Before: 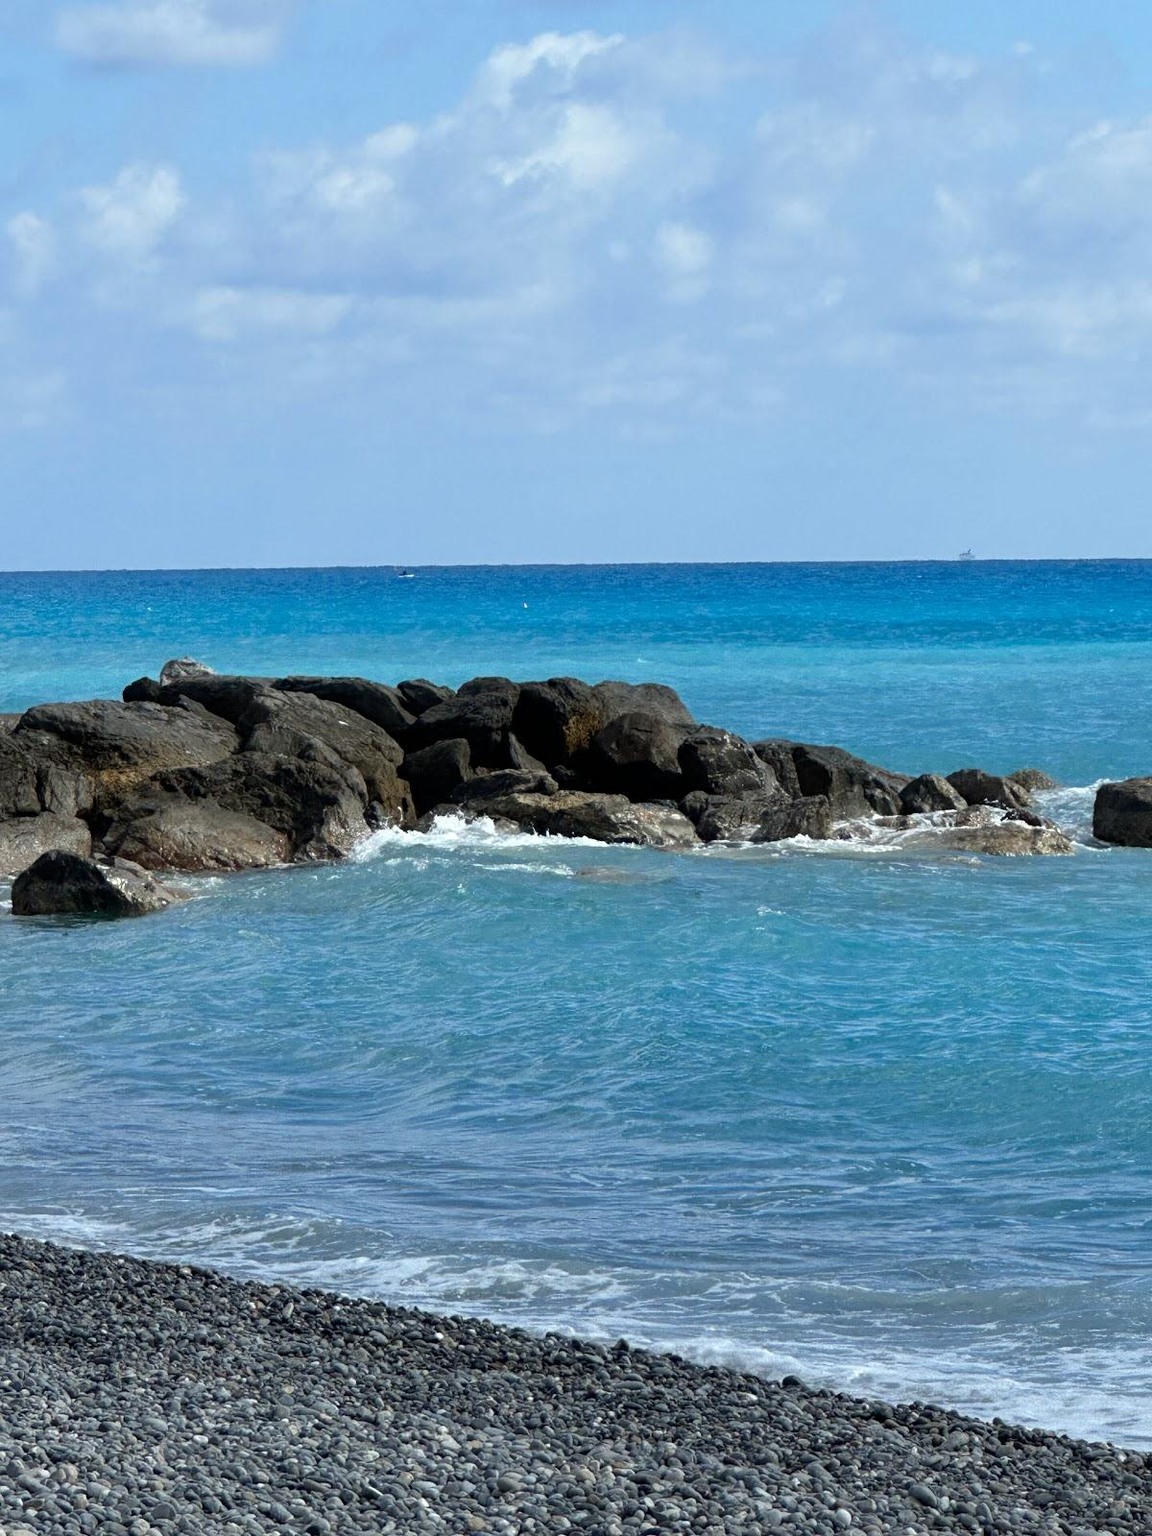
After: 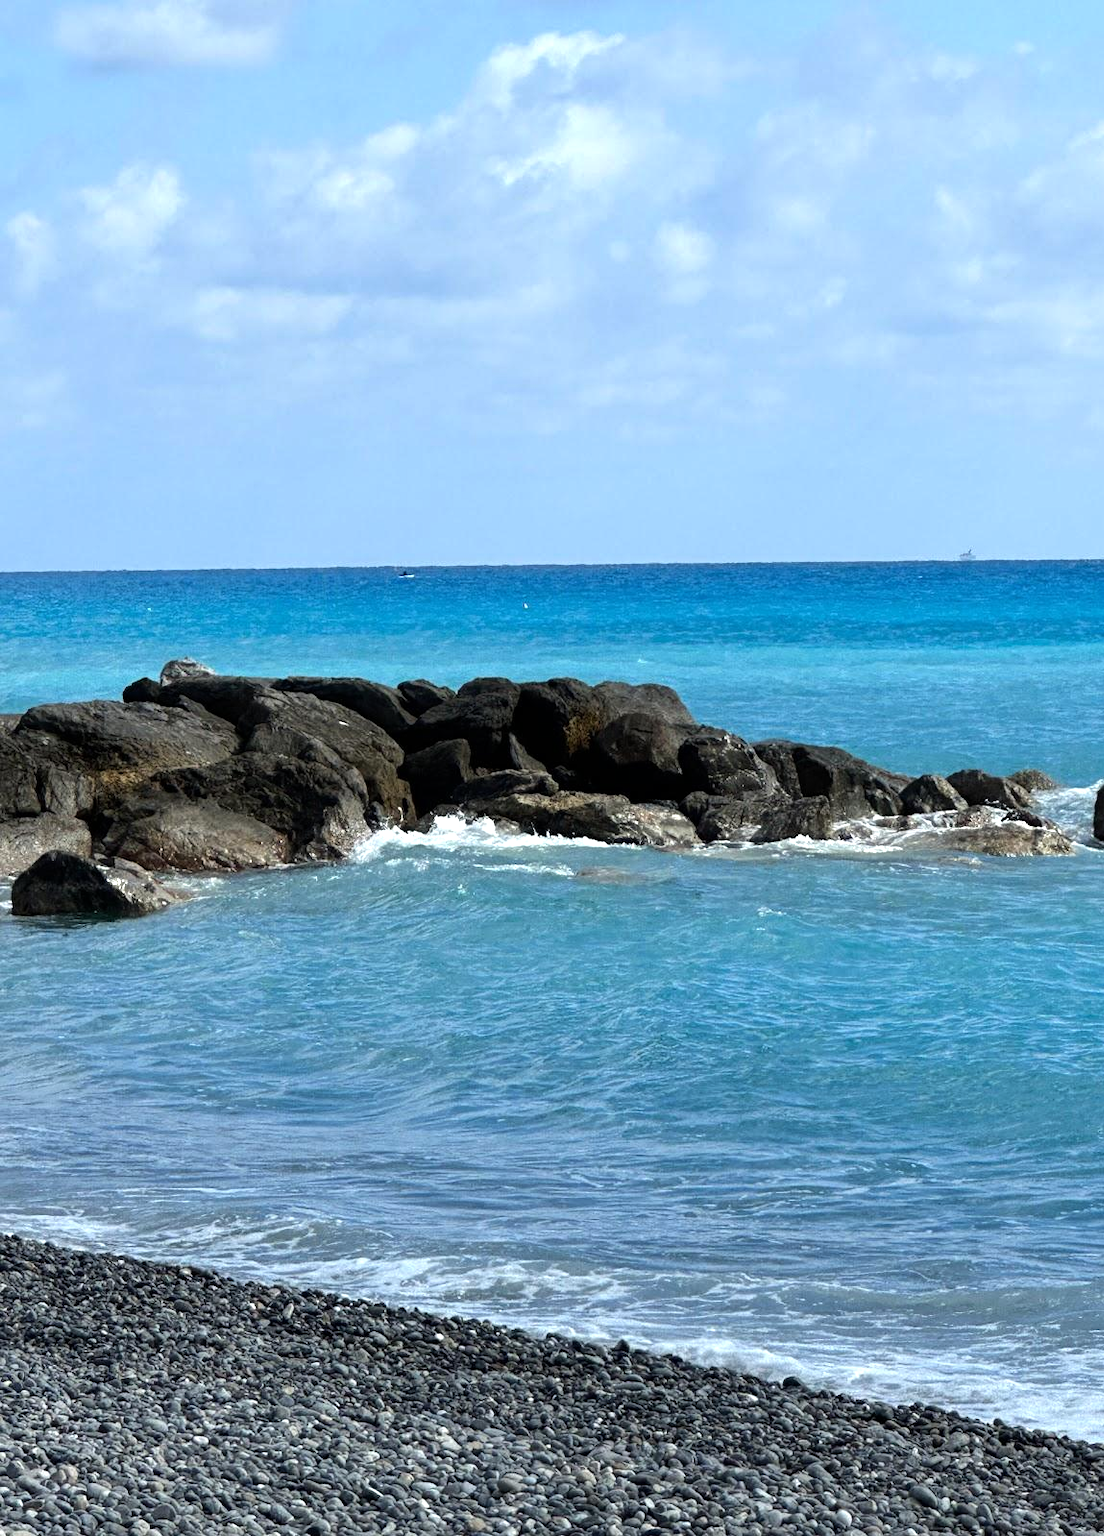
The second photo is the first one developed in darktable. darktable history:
crop: right 4.126%, bottom 0.031%
tone equalizer: -8 EV -0.417 EV, -7 EV -0.389 EV, -6 EV -0.333 EV, -5 EV -0.222 EV, -3 EV 0.222 EV, -2 EV 0.333 EV, -1 EV 0.389 EV, +0 EV 0.417 EV, edges refinement/feathering 500, mask exposure compensation -1.57 EV, preserve details no
